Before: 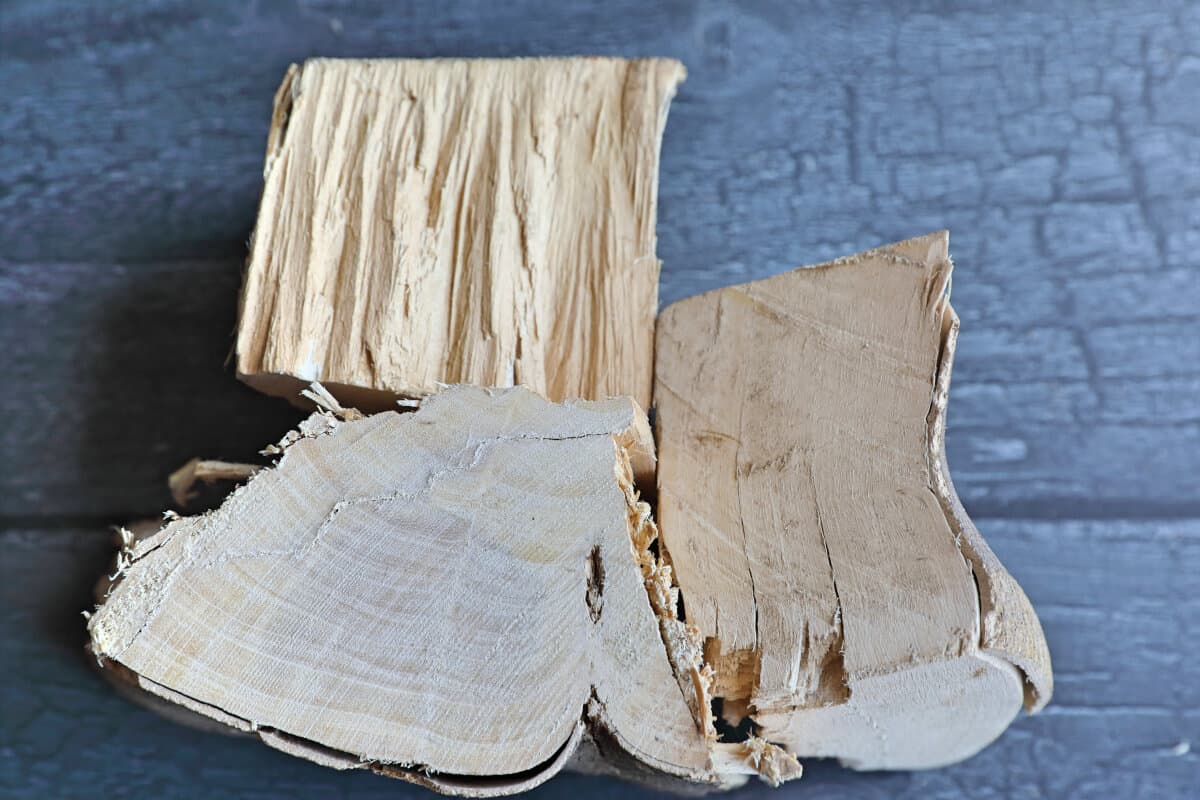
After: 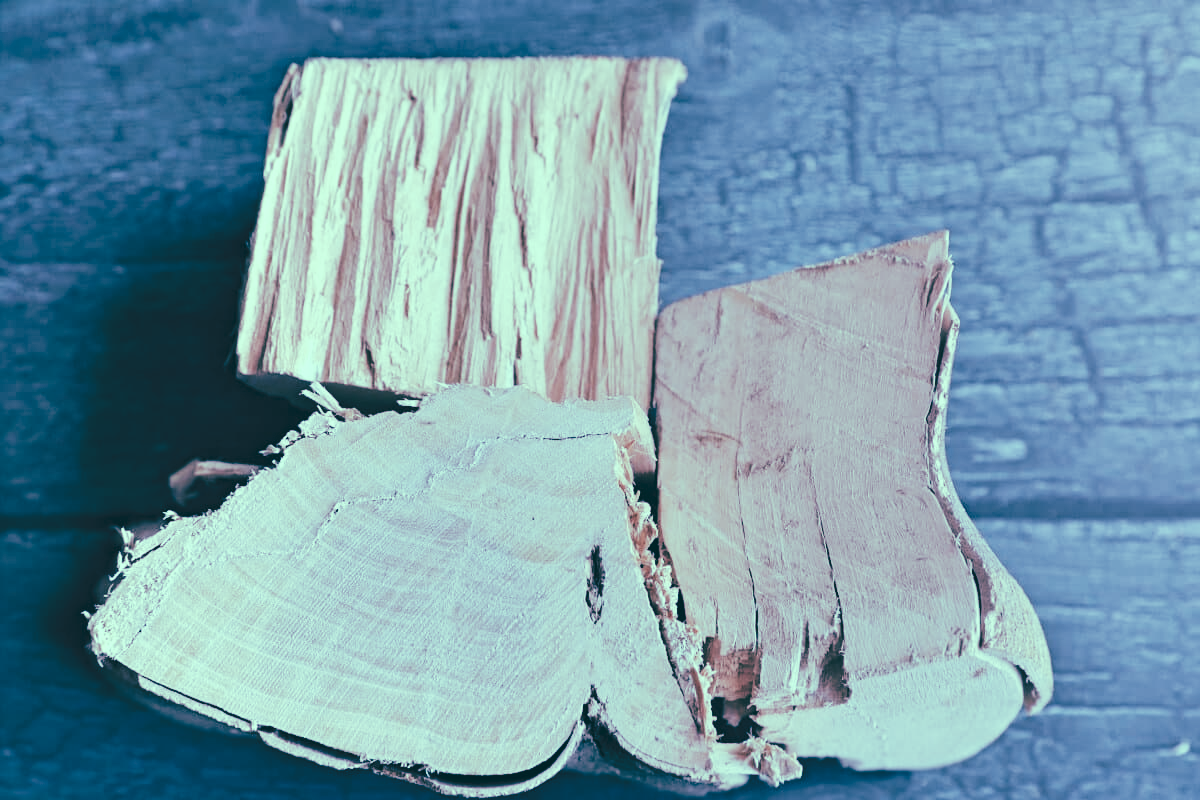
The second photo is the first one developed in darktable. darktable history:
tone curve: curves: ch0 [(0, 0) (0.003, 0.077) (0.011, 0.089) (0.025, 0.105) (0.044, 0.122) (0.069, 0.134) (0.1, 0.151) (0.136, 0.171) (0.177, 0.198) (0.224, 0.23) (0.277, 0.273) (0.335, 0.343) (0.399, 0.422) (0.468, 0.508) (0.543, 0.601) (0.623, 0.695) (0.709, 0.782) (0.801, 0.866) (0.898, 0.934) (1, 1)], preserve colors none
color look up table: target L [95.39, 91.64, 89.14, 49.05, 50.31, 35.2, 36.89, 23.81, 4.222, 200.85, 96.58, 74.08, 65.87, 64.09, 64, 64.95, 56.09, 57.24, 48.36, 45.39, 41.06, 39.29, 37.97, 24.08, 18.42, 12.15, 86.04, 74.27, 76.74, 77.83, 60.04, 61.31, 70, 54.09, 46.48, 47.11, 33.79, 35.89, 36.93, 22.58, 15.88, 20.81, 17.31, 85.04, 79.25, 71.96, 58, 54.22, 36.42], target a [-34.87, -33.42, -42.05, -18.39, -21.25, -24.33, -16.62, -27.72, -11.39, 0, -32.43, 6.08, 0.036, -1.22, 24.29, -0.158, 35.69, 37.14, 53.99, 10.59, 29.56, 15.28, 4.805, 27.24, -25, -10.06, -10.07, 11.09, -3.534, 6.725, 14.45, -4.087, 11.8, 35.11, 24.64, -4.501, 30.71, 12.55, 16.82, -18.68, -3.923, -8.269, 4.674, -39.78, -28.67, -28.44, -16.26, -19.24, -9.373], target b [30.95, 36.21, 11.11, 13.73, 0.396, 3.231, -13.09, -4.868, -10.55, -0.001, 12.31, 6.077, 28.05, 5.885, 19.98, -7.733, 8.791, -8.259, 16.61, 10.76, -2.018, -0.048, -13.26, -0.791, -3.728, -12.89, -1.024, -11.16, -16.73, -15.85, -13.99, -25.88, -26.97, -26.81, -22.91, -45.24, -14, -34.76, -55.48, -16.45, -28.35, -26.21, -37.09, -3.956, -11.29, -21.29, -14.61, -27.73, -25.23], num patches 49
